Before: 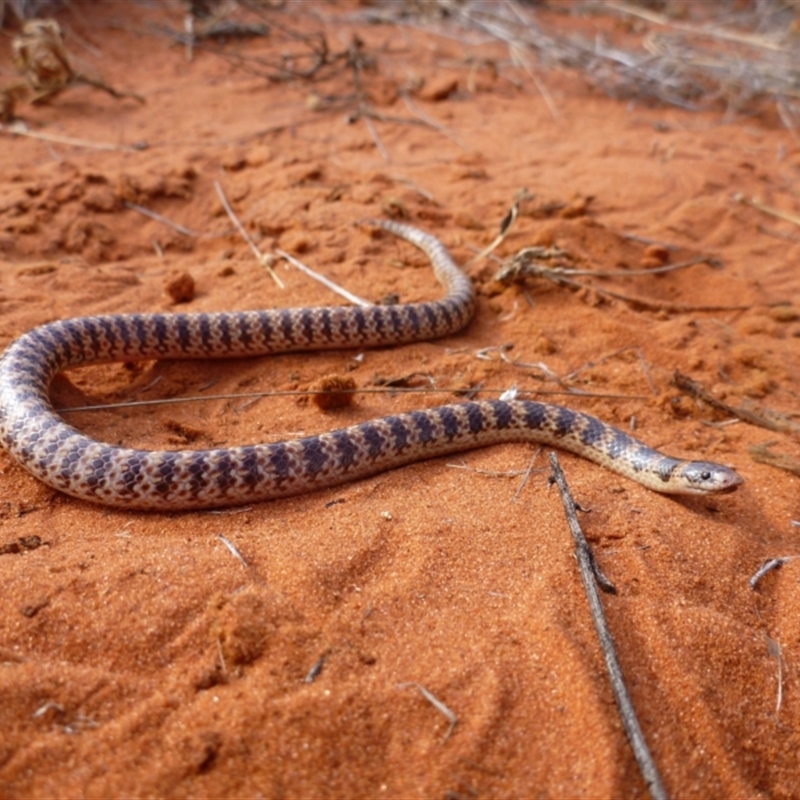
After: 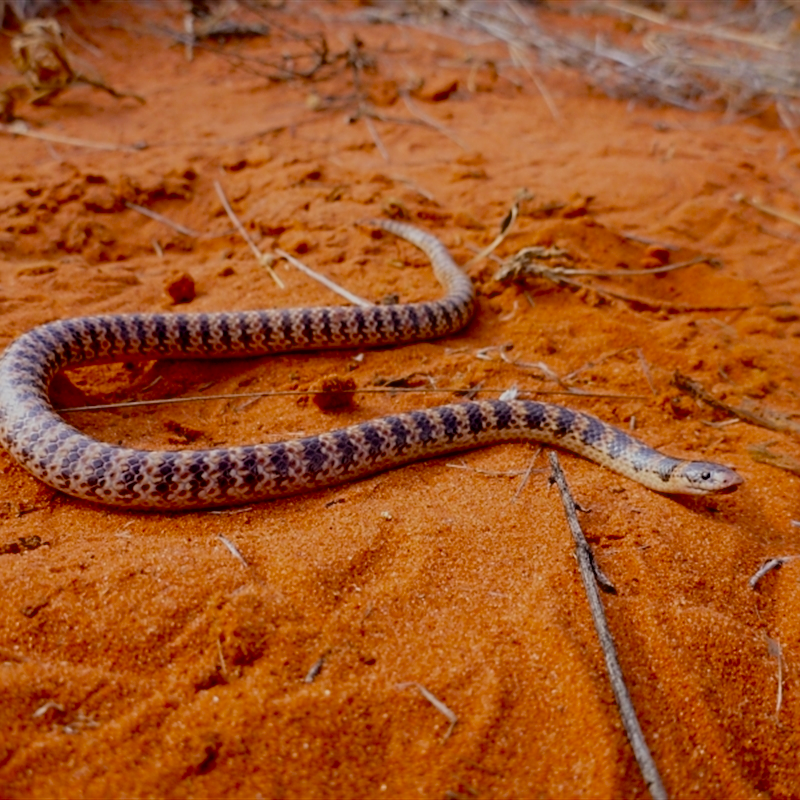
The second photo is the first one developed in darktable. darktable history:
sharpen: on, module defaults
filmic rgb: black relative exposure -8.79 EV, white relative exposure 4.98 EV, threshold 6 EV, target black luminance 0%, hardness 3.77, latitude 66.34%, contrast 0.822, highlights saturation mix 10%, shadows ↔ highlights balance 20%, add noise in highlights 0.1, color science v4 (2020), iterations of high-quality reconstruction 0, type of noise poissonian, enable highlight reconstruction true
exposure: black level correction 0.009, exposure -0.159 EV, compensate highlight preservation false
